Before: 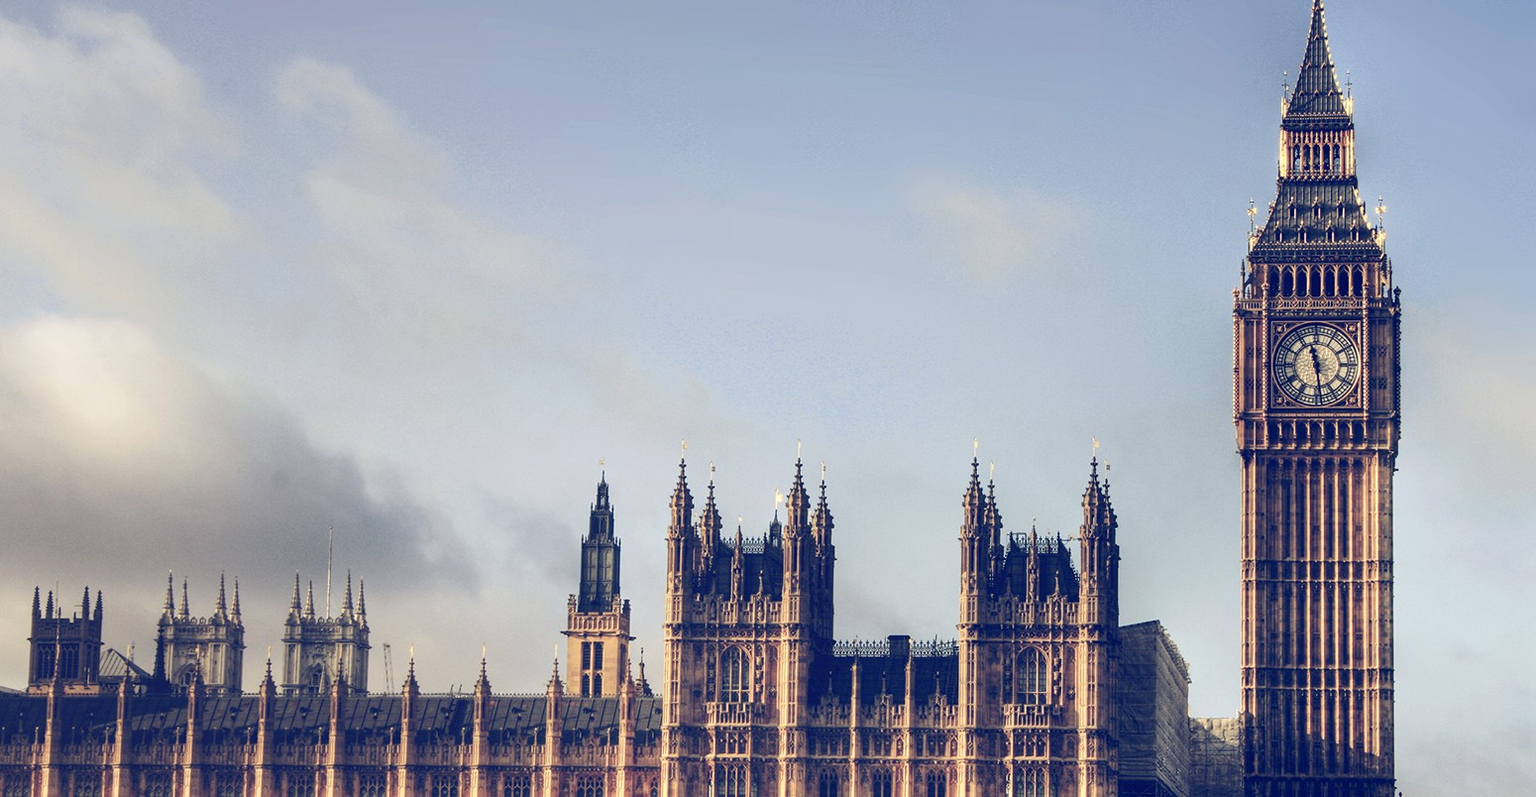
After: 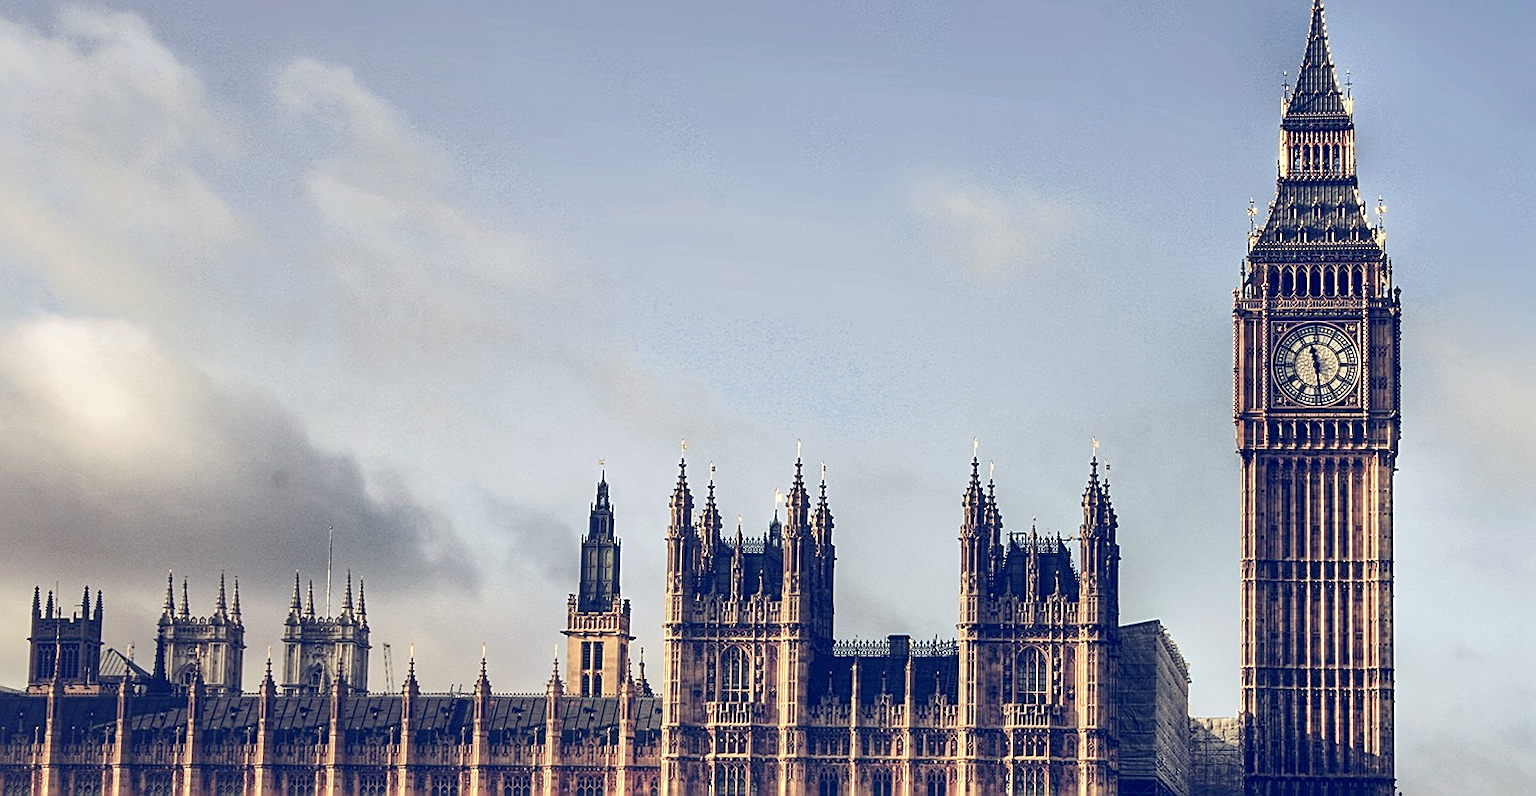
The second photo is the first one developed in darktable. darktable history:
sharpen: amount 0.569
local contrast: mode bilateral grid, contrast 19, coarseness 50, detail 147%, midtone range 0.2
